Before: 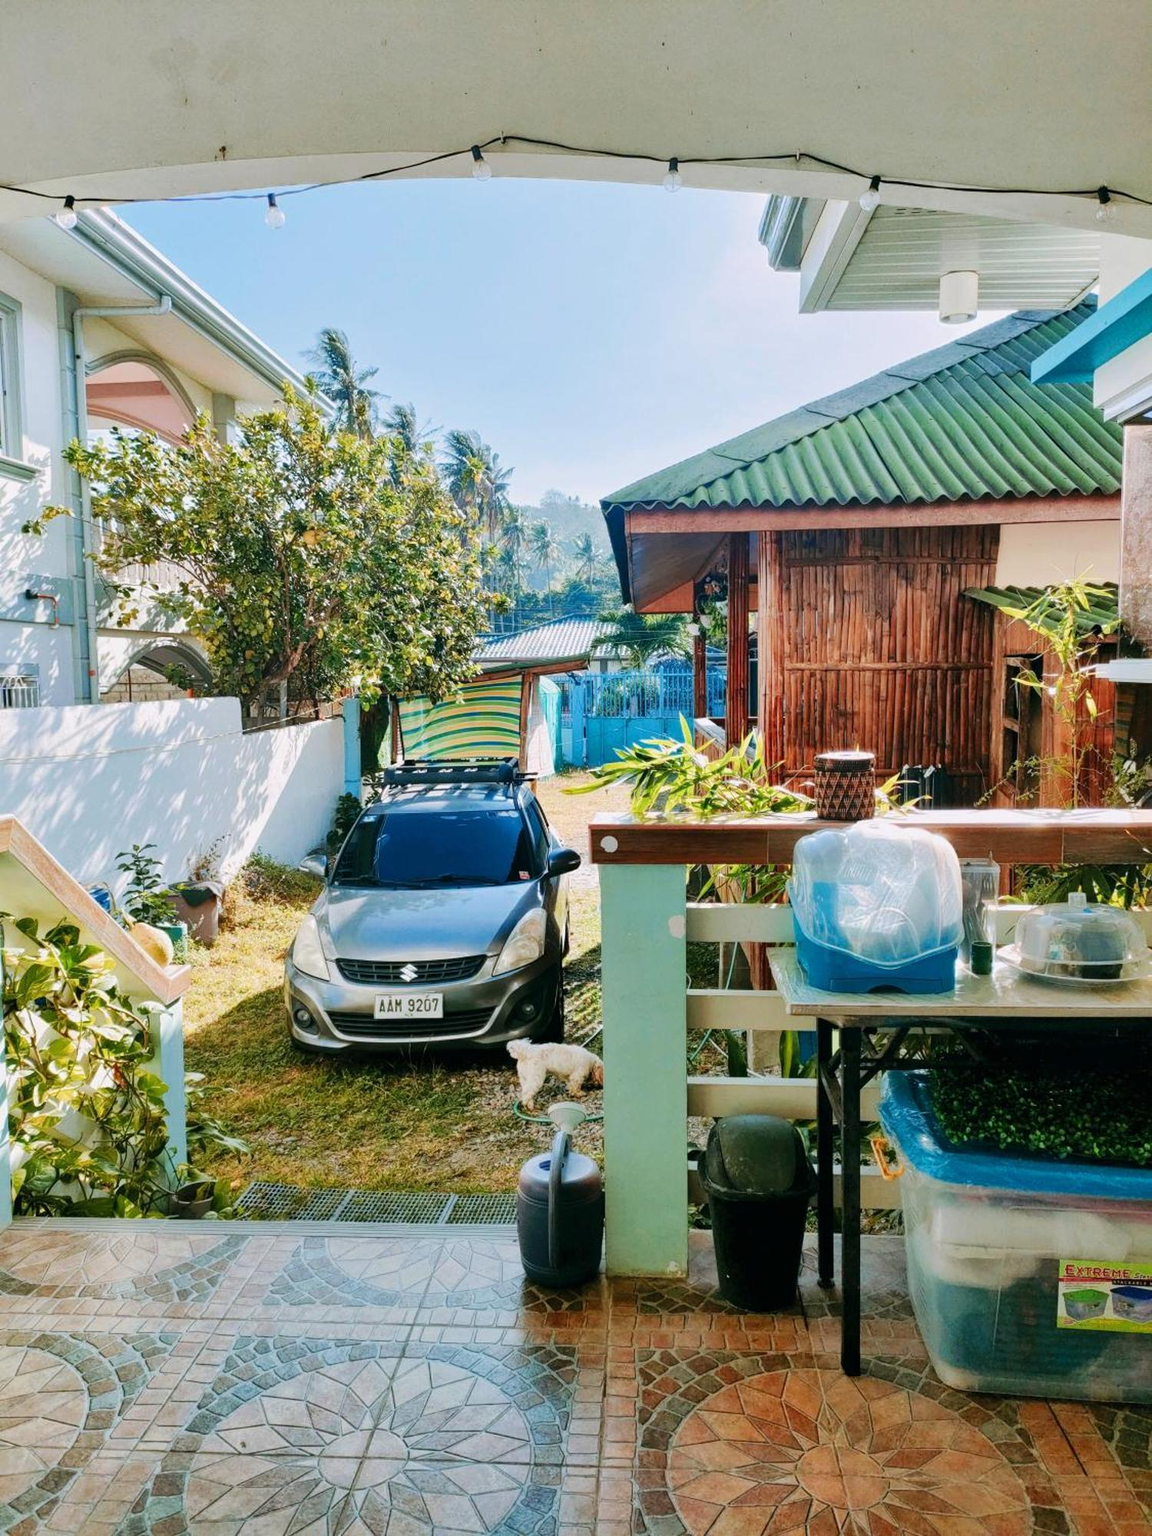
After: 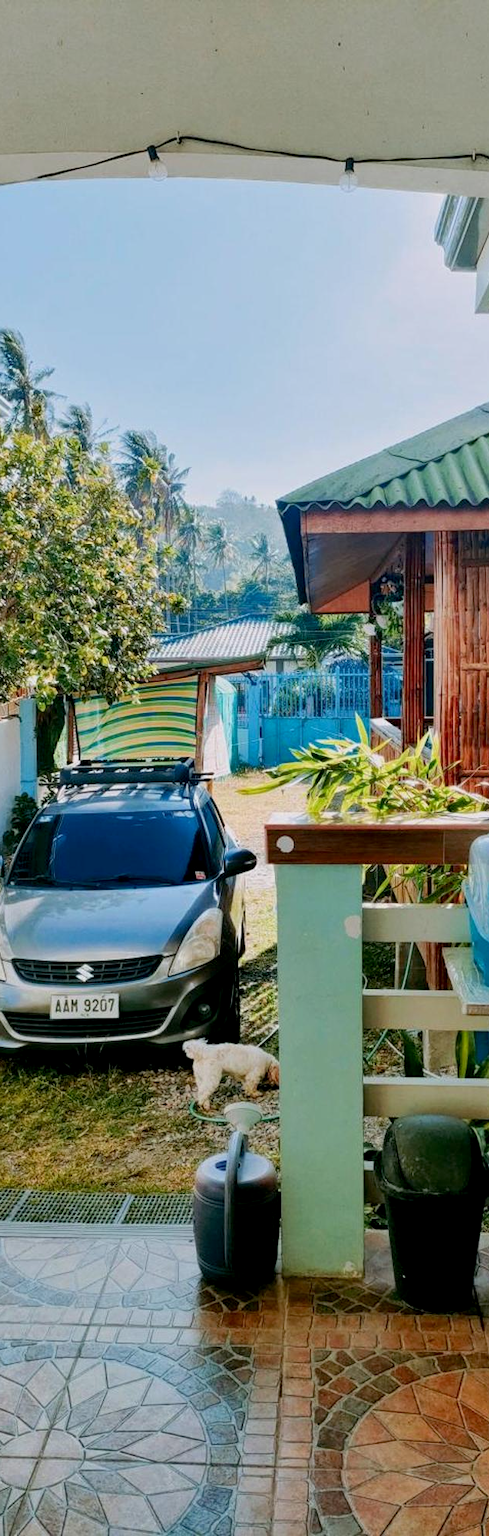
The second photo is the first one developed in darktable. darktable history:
crop: left 28.175%, right 29.249%
exposure: black level correction 0.006, exposure -0.219 EV, compensate highlight preservation false
